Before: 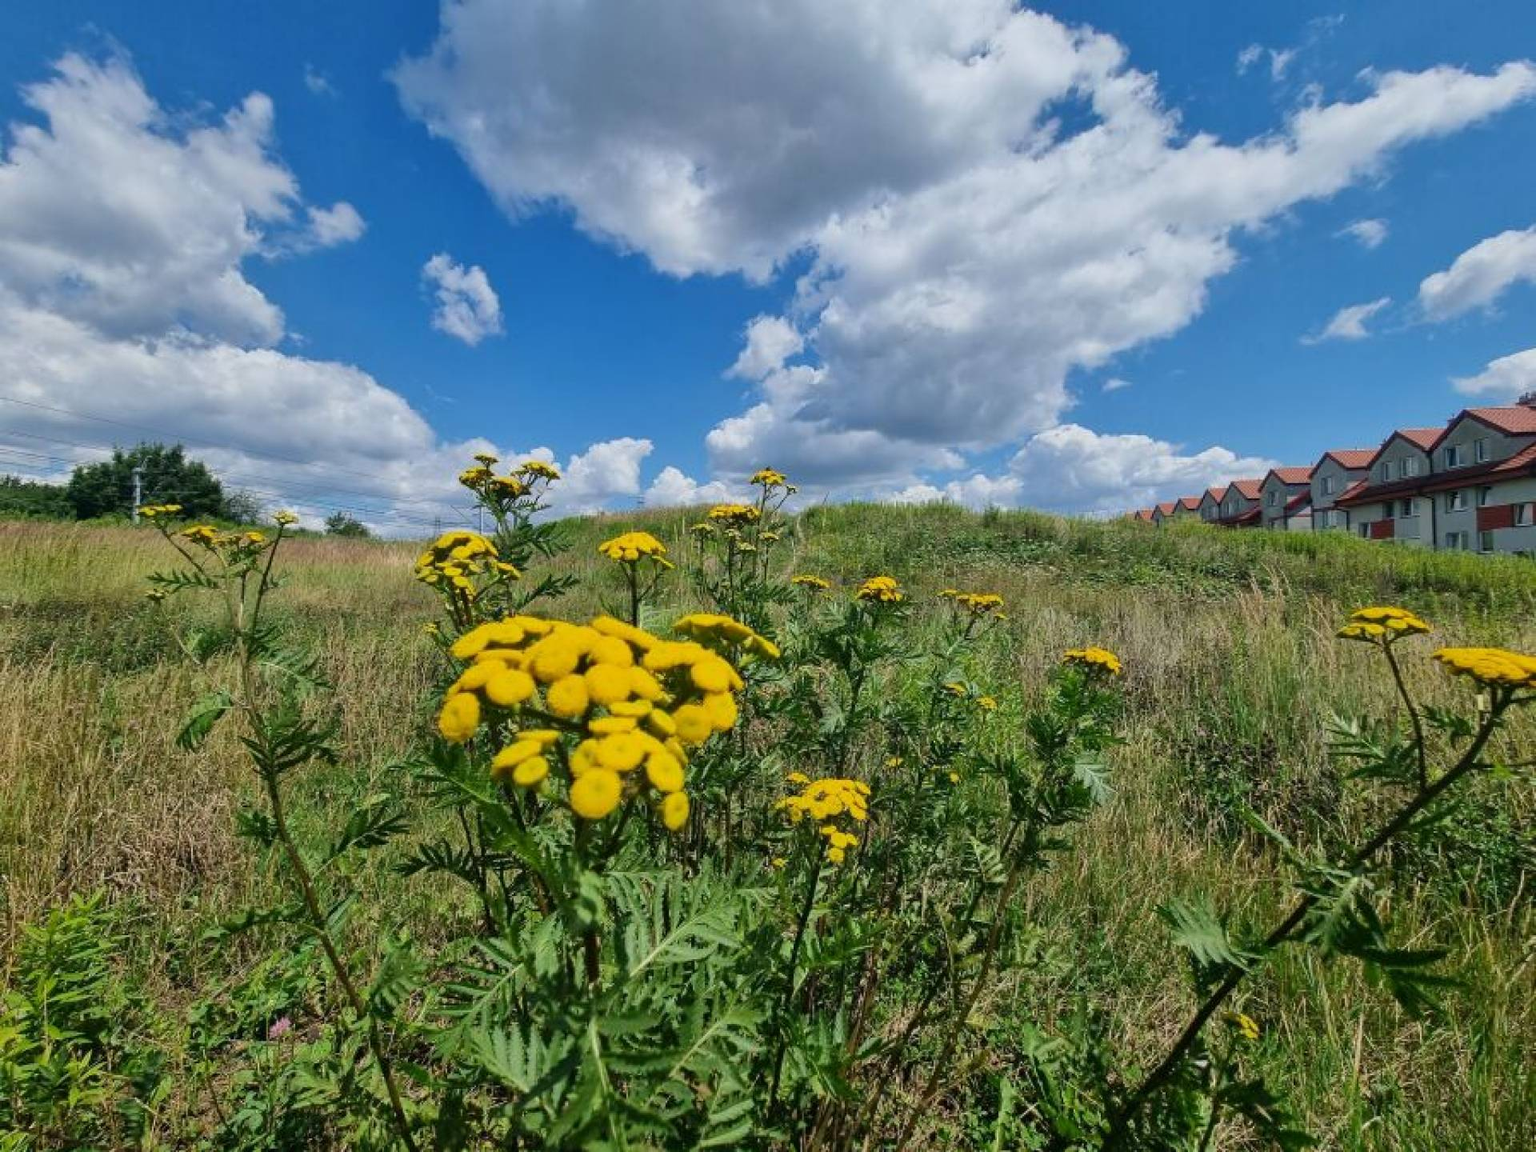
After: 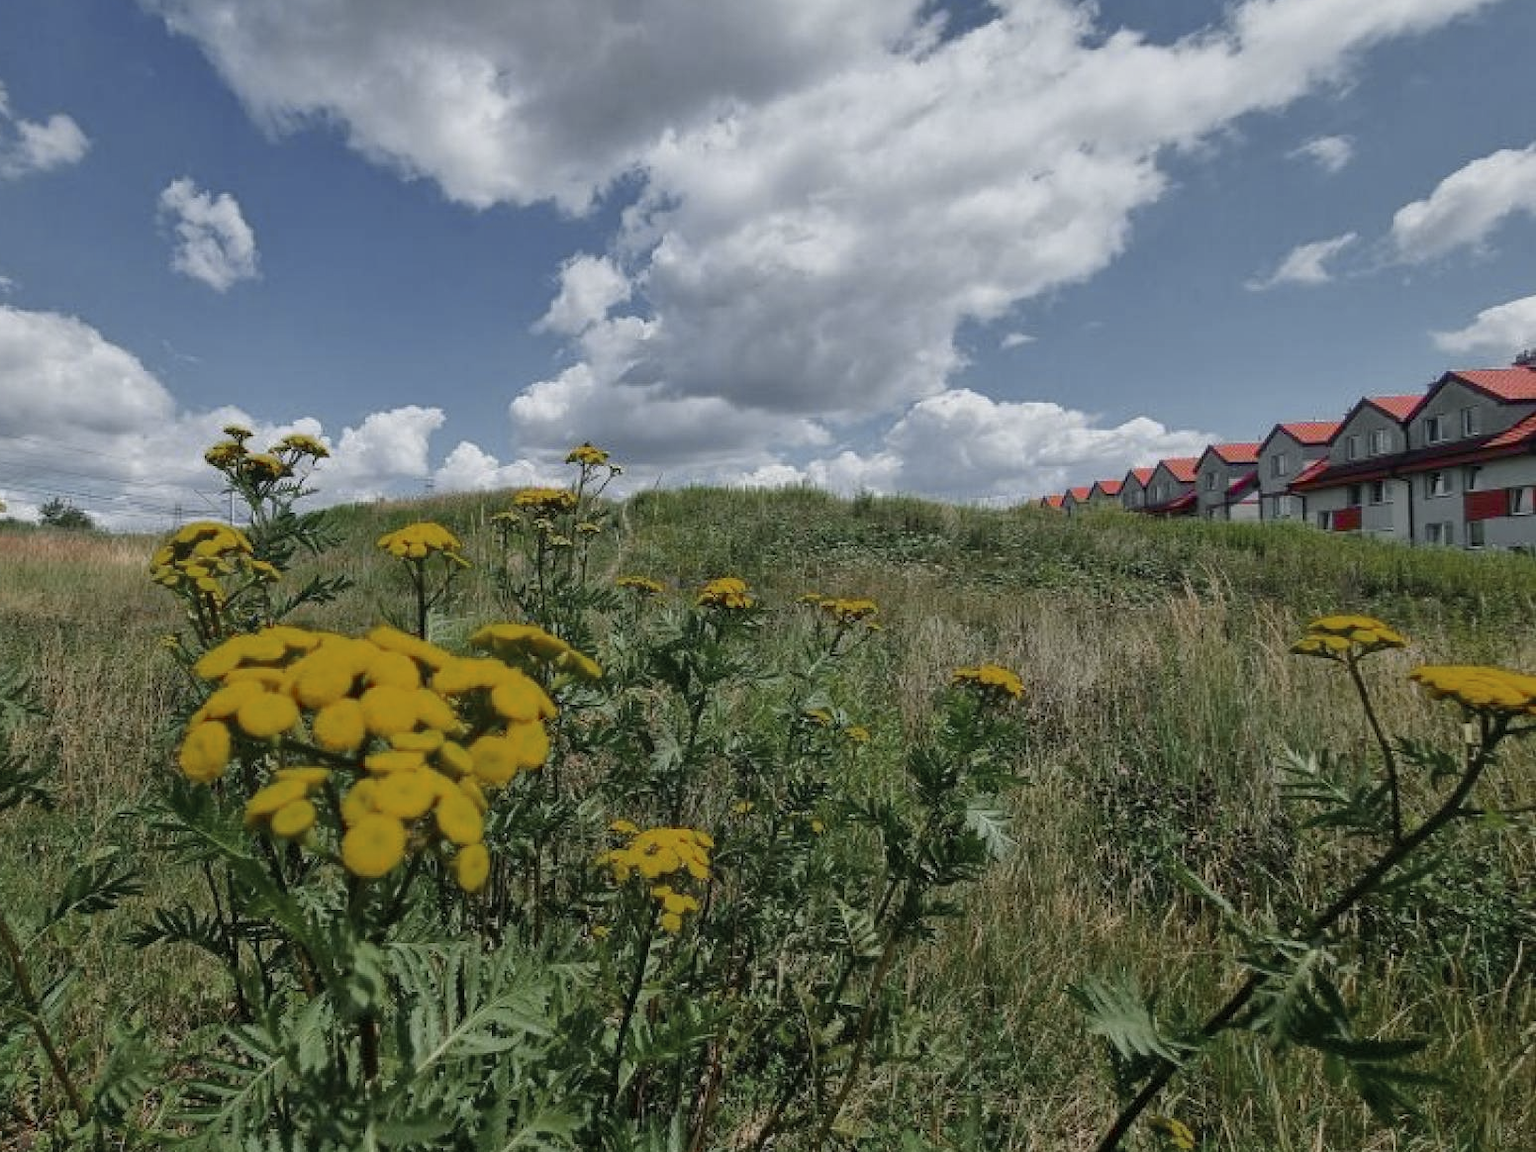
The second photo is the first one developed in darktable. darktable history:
color zones: curves: ch0 [(0, 0.48) (0.209, 0.398) (0.305, 0.332) (0.429, 0.493) (0.571, 0.5) (0.714, 0.5) (0.857, 0.5) (1, 0.48)]; ch1 [(0, 0.736) (0.143, 0.625) (0.225, 0.371) (0.429, 0.256) (0.571, 0.241) (0.714, 0.213) (0.857, 0.48) (1, 0.736)]; ch2 [(0, 0.448) (0.143, 0.498) (0.286, 0.5) (0.429, 0.5) (0.571, 0.5) (0.714, 0.5) (0.857, 0.5) (1, 0.448)]
crop: left 19.159%, top 9.58%, bottom 9.58%
